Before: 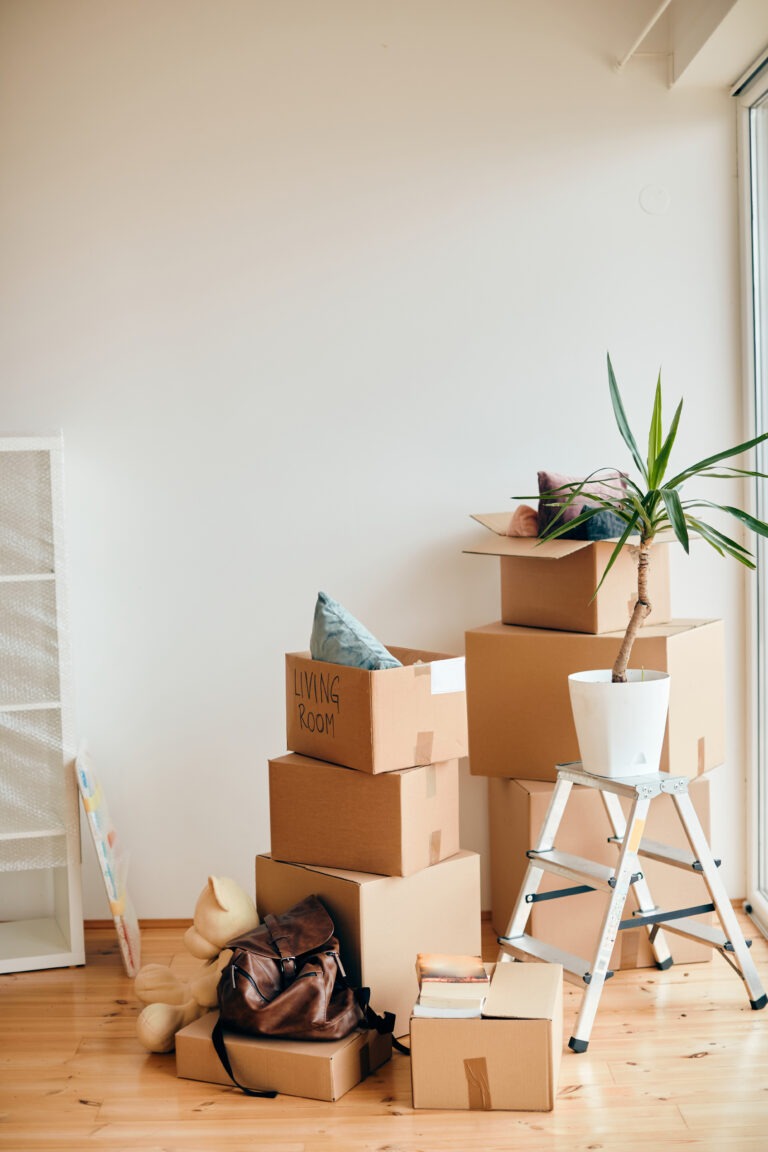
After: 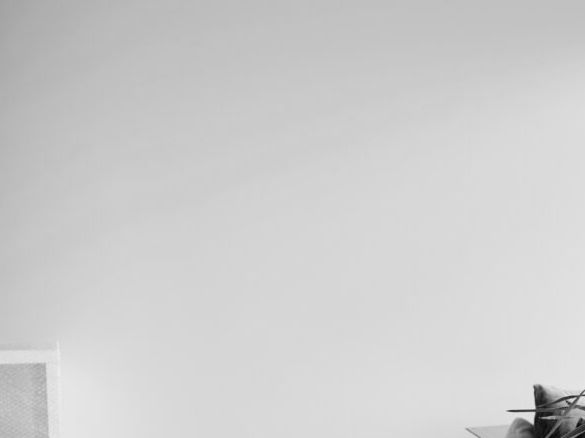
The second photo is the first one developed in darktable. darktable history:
crop: left 0.579%, top 7.627%, right 23.167%, bottom 54.275%
monochrome: on, module defaults
contrast brightness saturation: contrast 0.04, saturation 0.16
